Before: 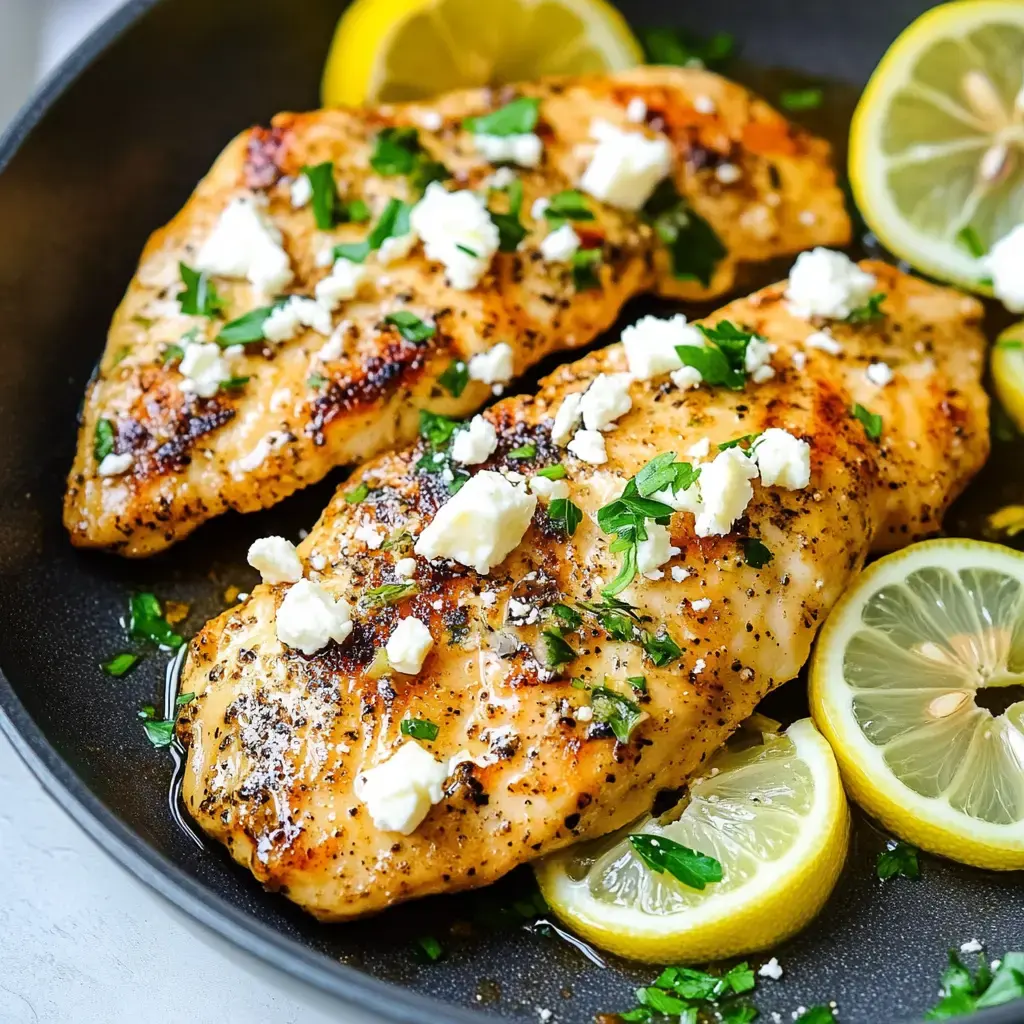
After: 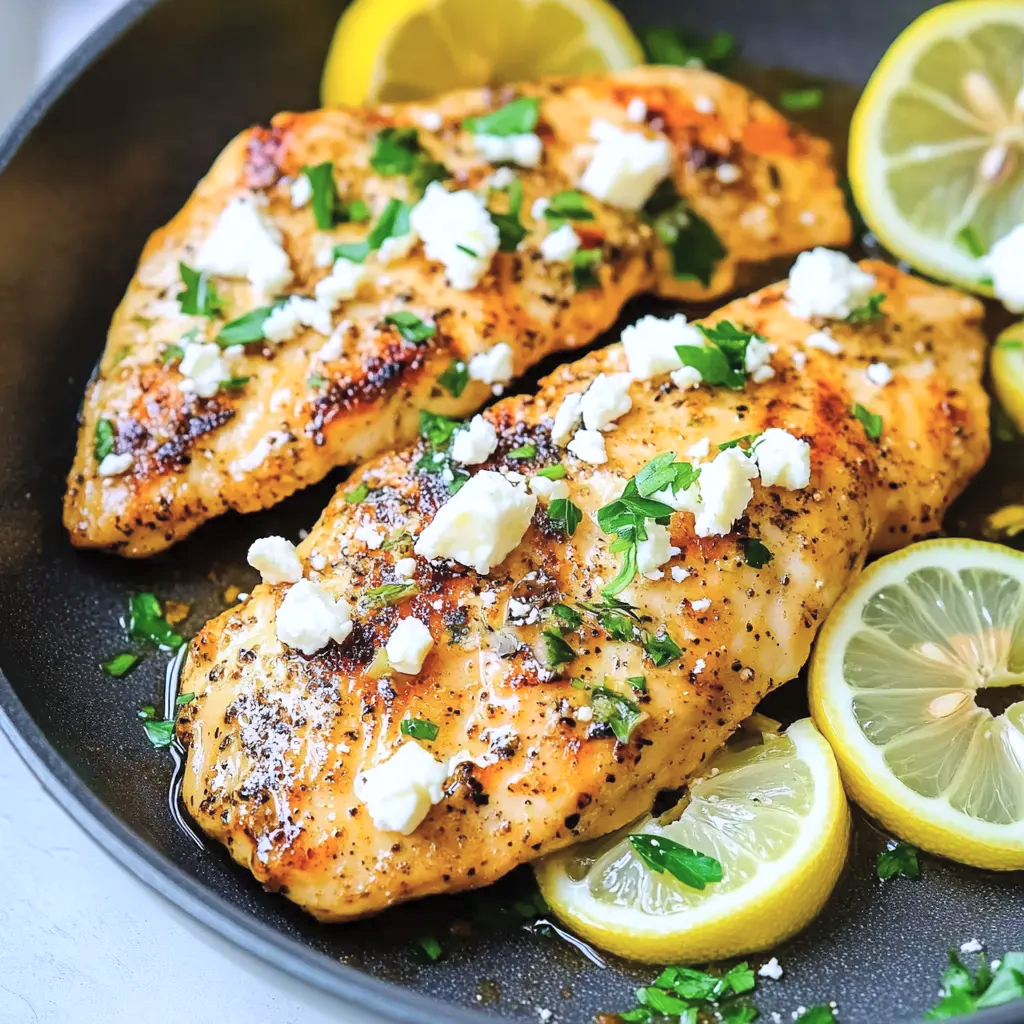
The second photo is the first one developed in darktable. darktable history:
color calibration: illuminant as shot in camera, x 0.358, y 0.373, temperature 4628.91 K
contrast brightness saturation: brightness 0.13
